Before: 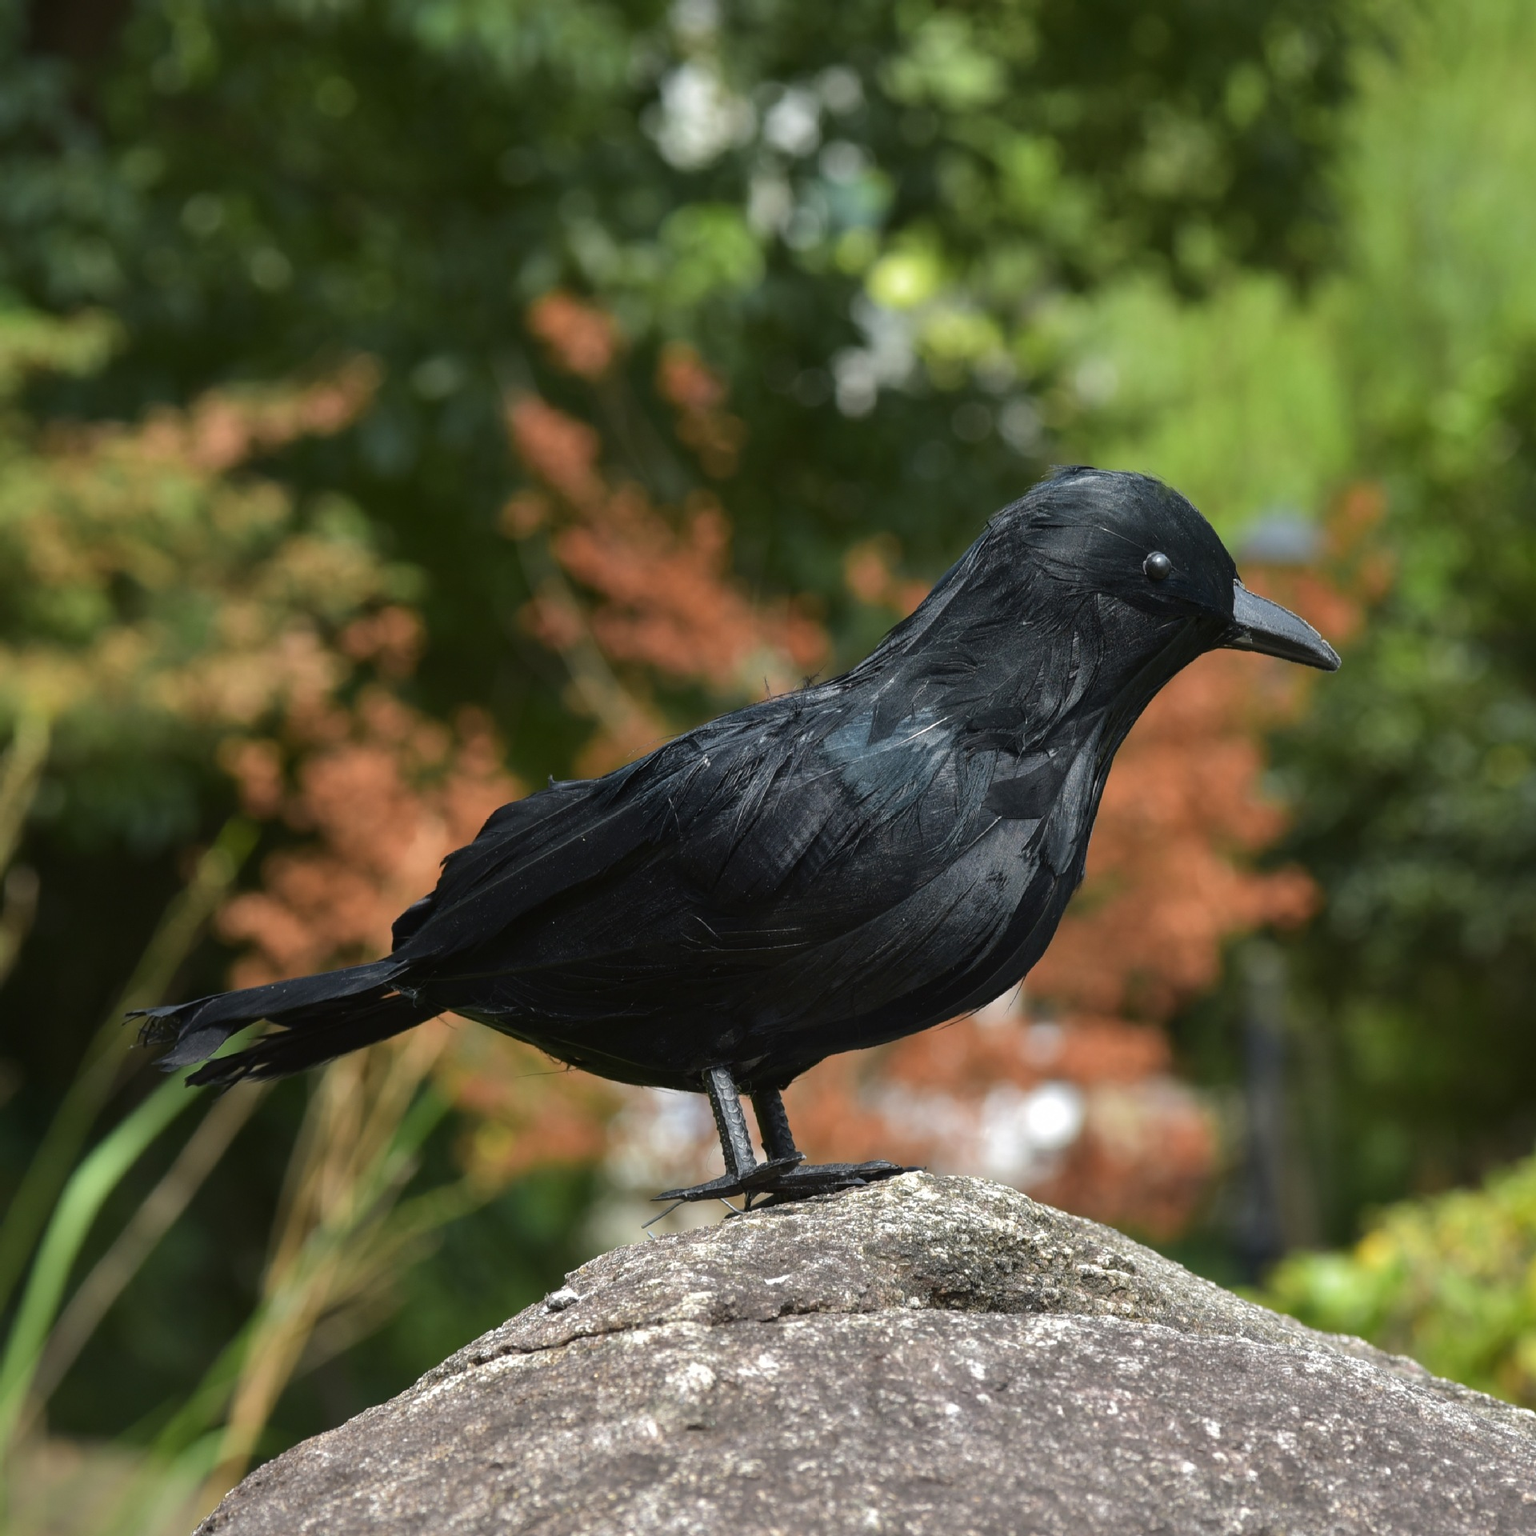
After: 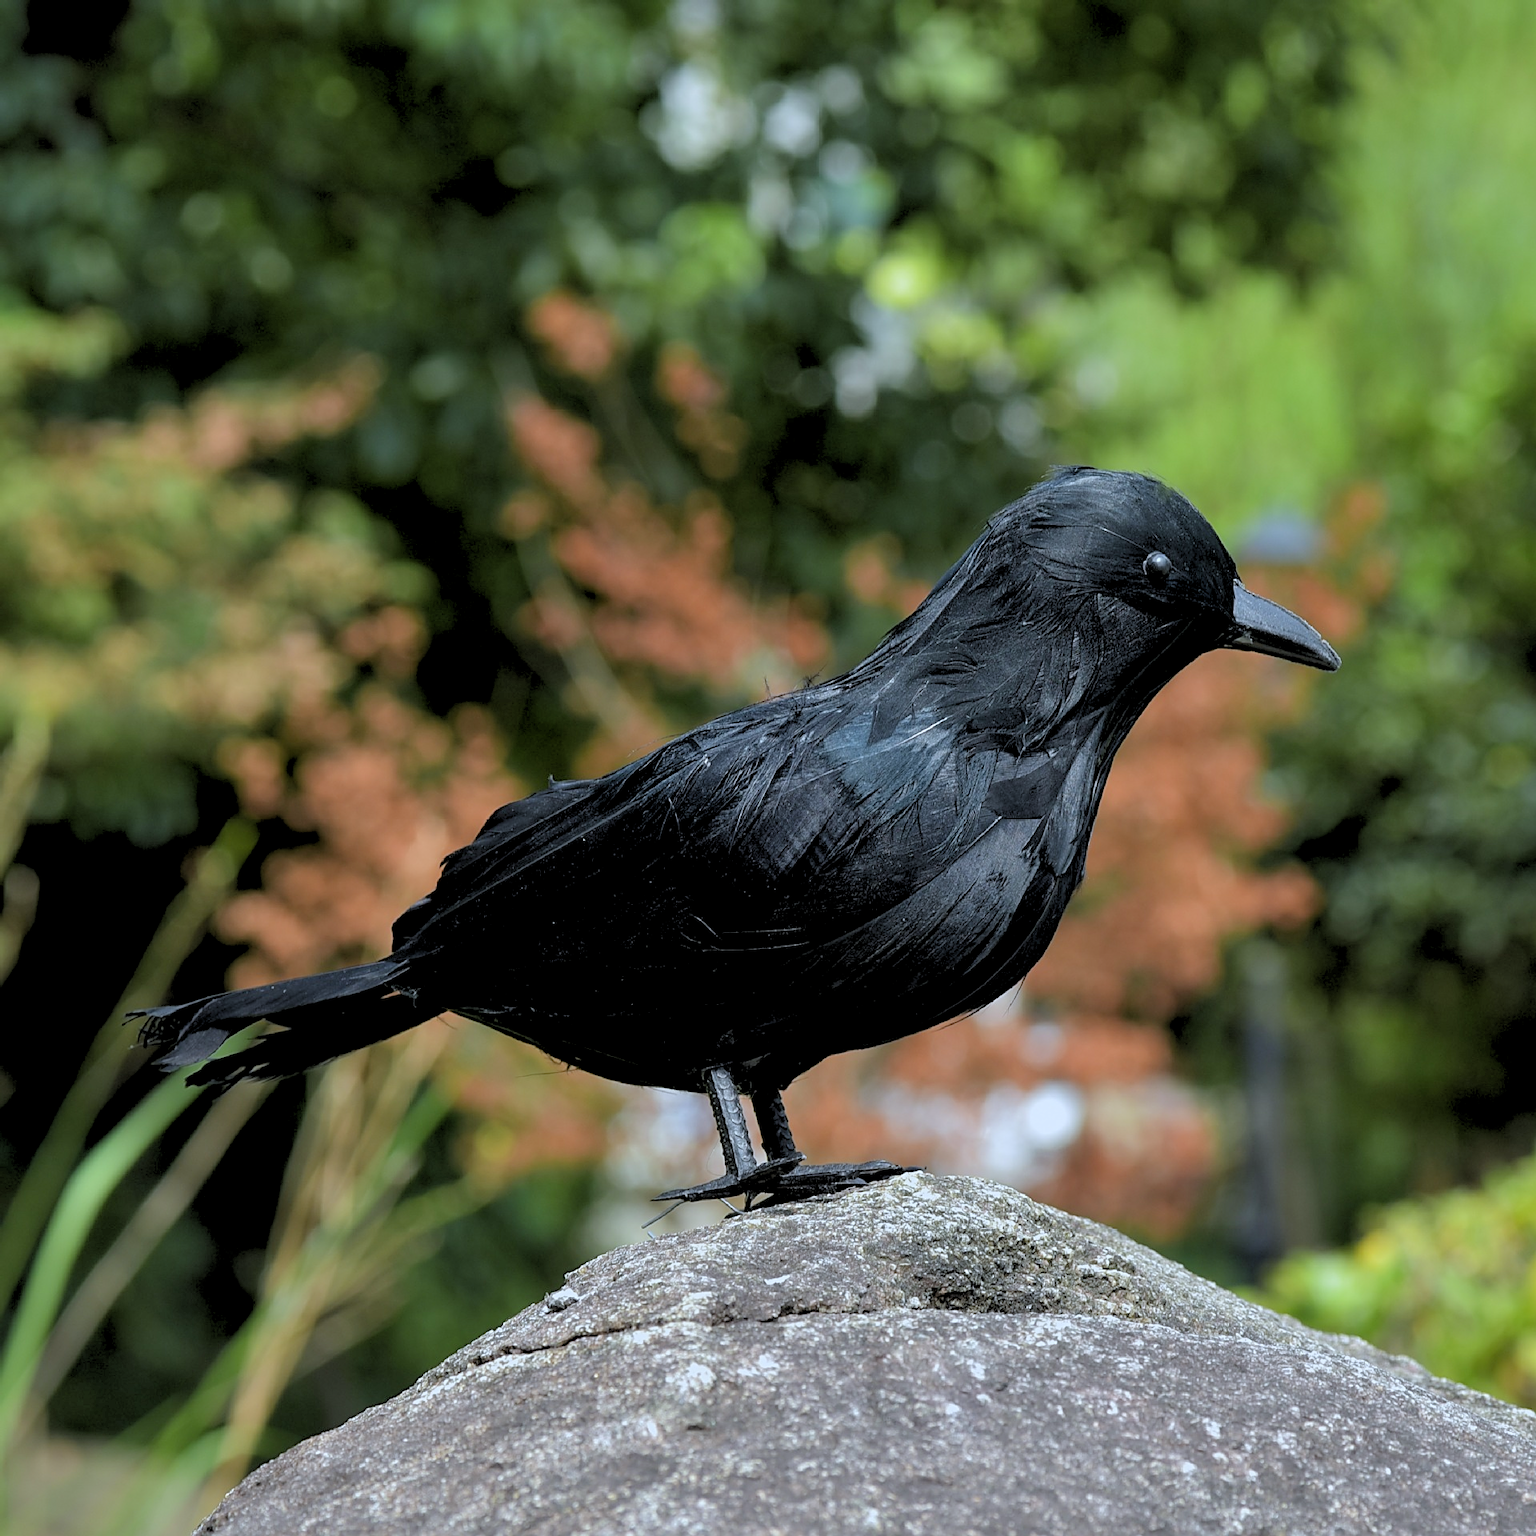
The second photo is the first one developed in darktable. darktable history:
sharpen: on, module defaults
white balance: red 0.924, blue 1.095
rgb levels: preserve colors sum RGB, levels [[0.038, 0.433, 0.934], [0, 0.5, 1], [0, 0.5, 1]]
